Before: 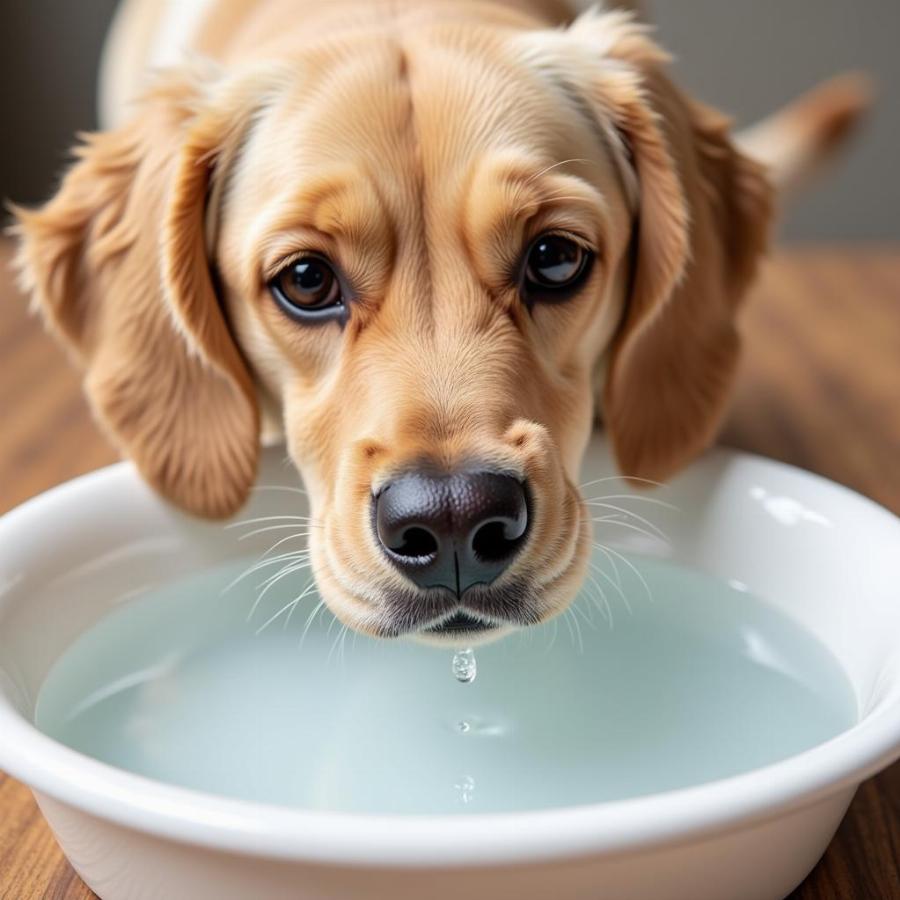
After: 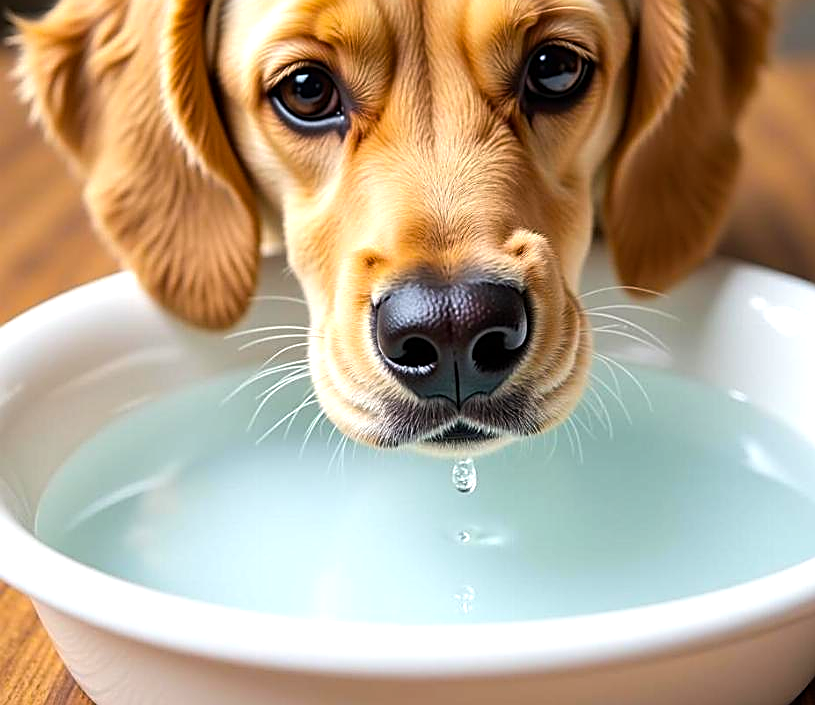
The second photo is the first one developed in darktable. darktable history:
color balance rgb: shadows lift › luminance -20.039%, linear chroma grading › shadows 9.914%, linear chroma grading › highlights 10.527%, linear chroma grading › global chroma 15.135%, linear chroma grading › mid-tones 14.773%, perceptual saturation grading › global saturation 0.575%, perceptual brilliance grading › highlights 11.654%
crop: top 21.22%, right 9.34%, bottom 0.34%
sharpen: amount 0.912
